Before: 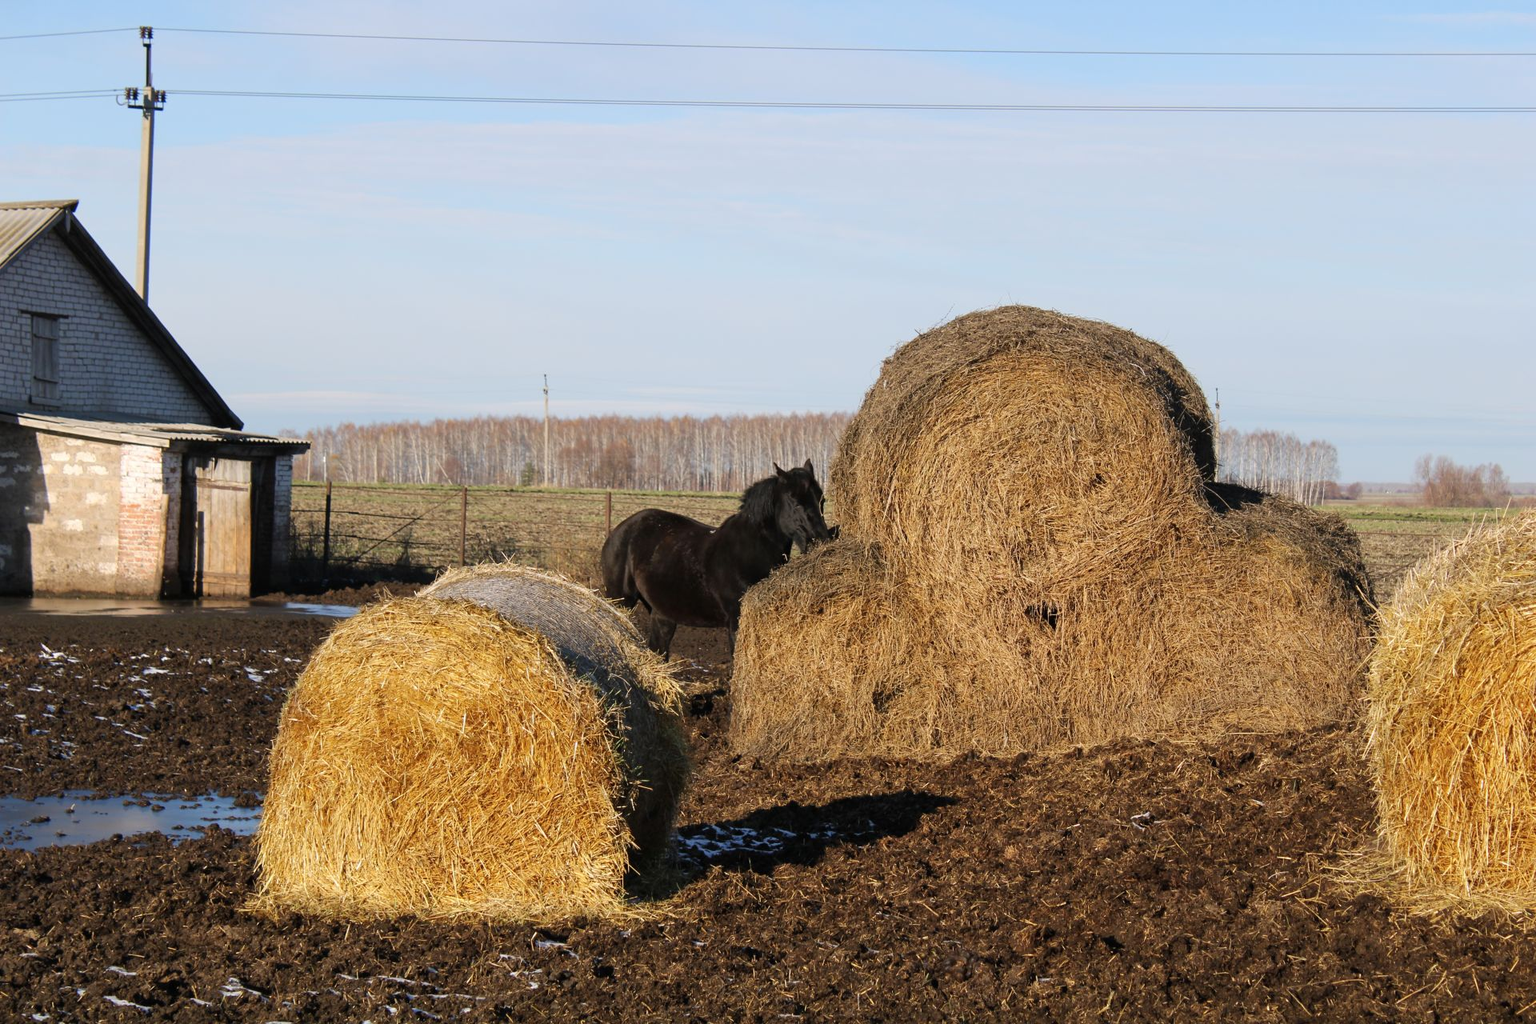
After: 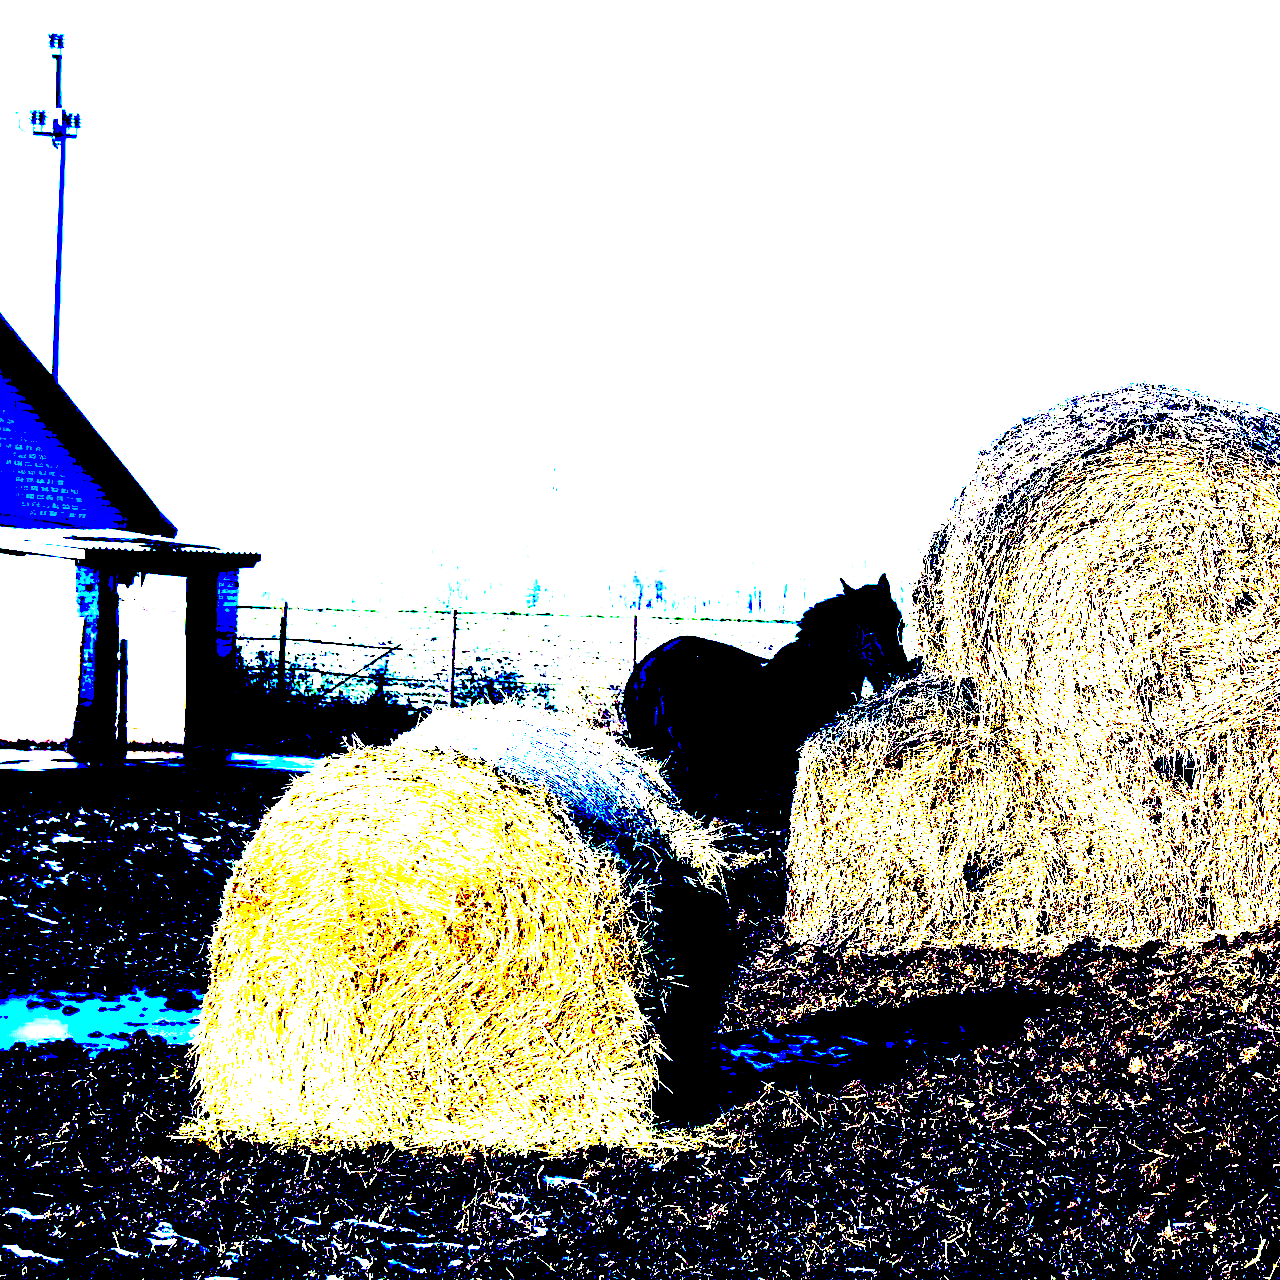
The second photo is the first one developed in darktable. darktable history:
crop and rotate: left 6.617%, right 26.717%
white balance: red 0.766, blue 1.537
exposure: black level correction 0.1, exposure 3 EV, compensate highlight preservation false
tone curve: curves: ch0 [(0, 0) (0.003, 0.079) (0.011, 0.083) (0.025, 0.088) (0.044, 0.095) (0.069, 0.106) (0.1, 0.115) (0.136, 0.127) (0.177, 0.152) (0.224, 0.198) (0.277, 0.263) (0.335, 0.371) (0.399, 0.483) (0.468, 0.582) (0.543, 0.664) (0.623, 0.726) (0.709, 0.793) (0.801, 0.842) (0.898, 0.896) (1, 1)], preserve colors none
